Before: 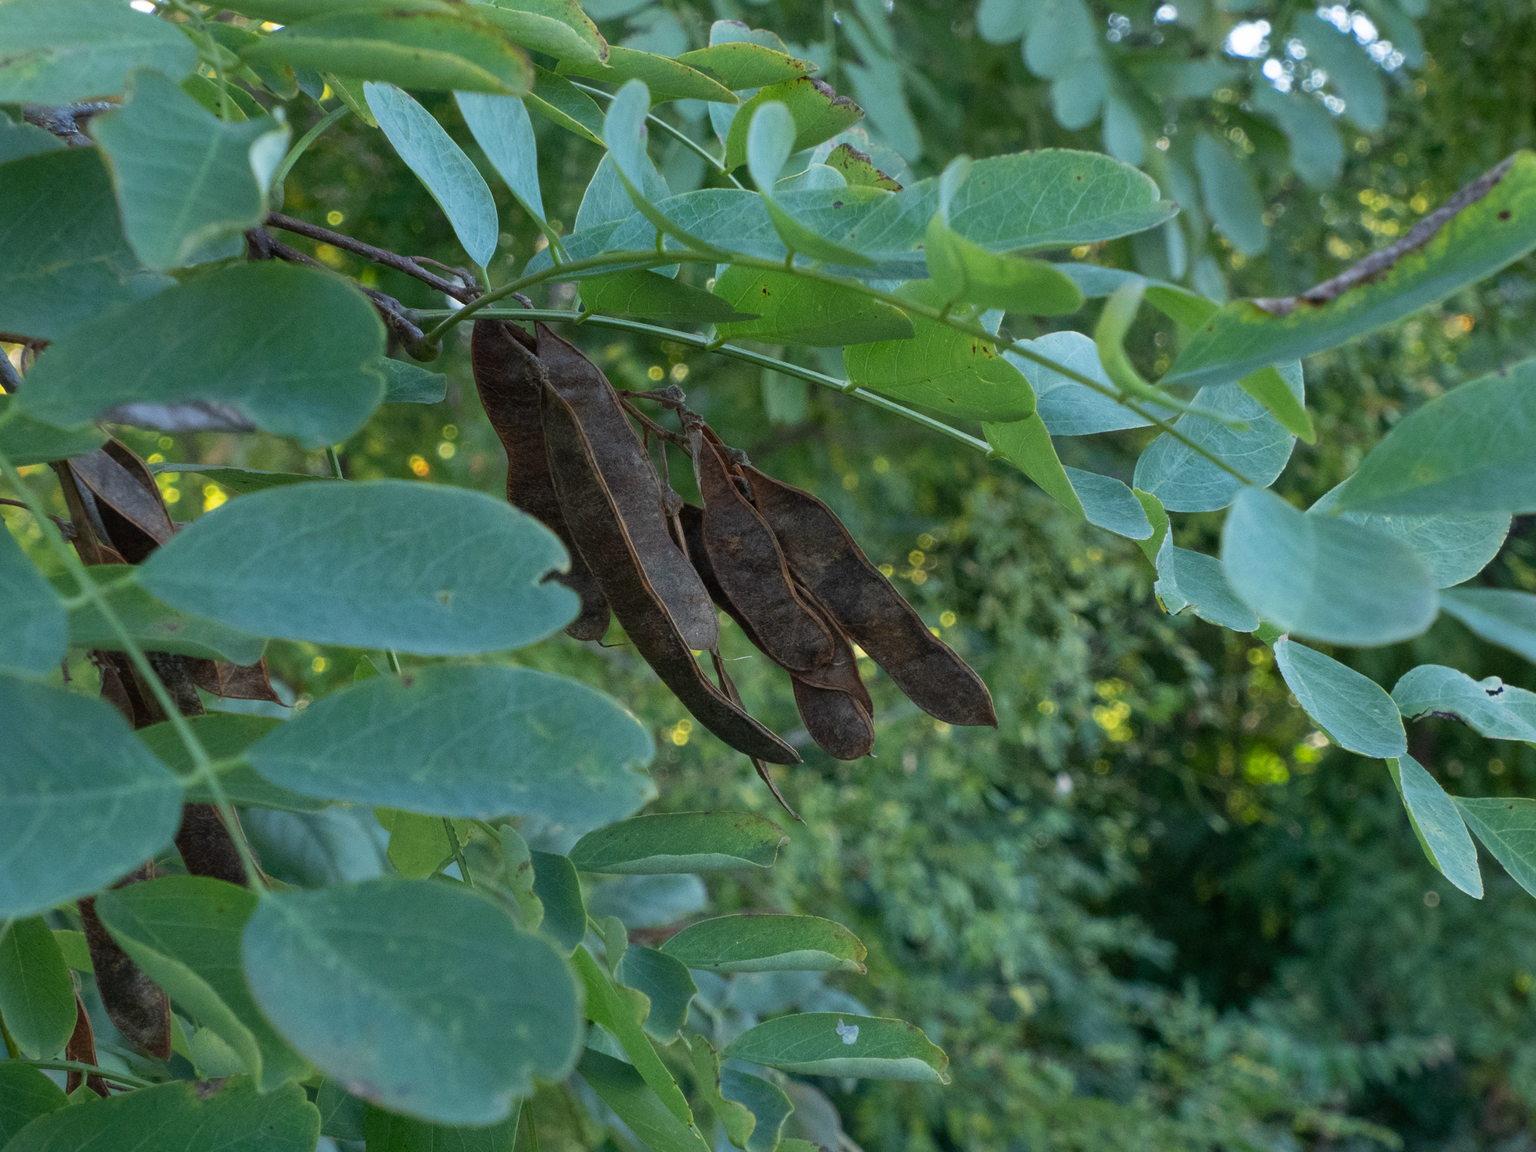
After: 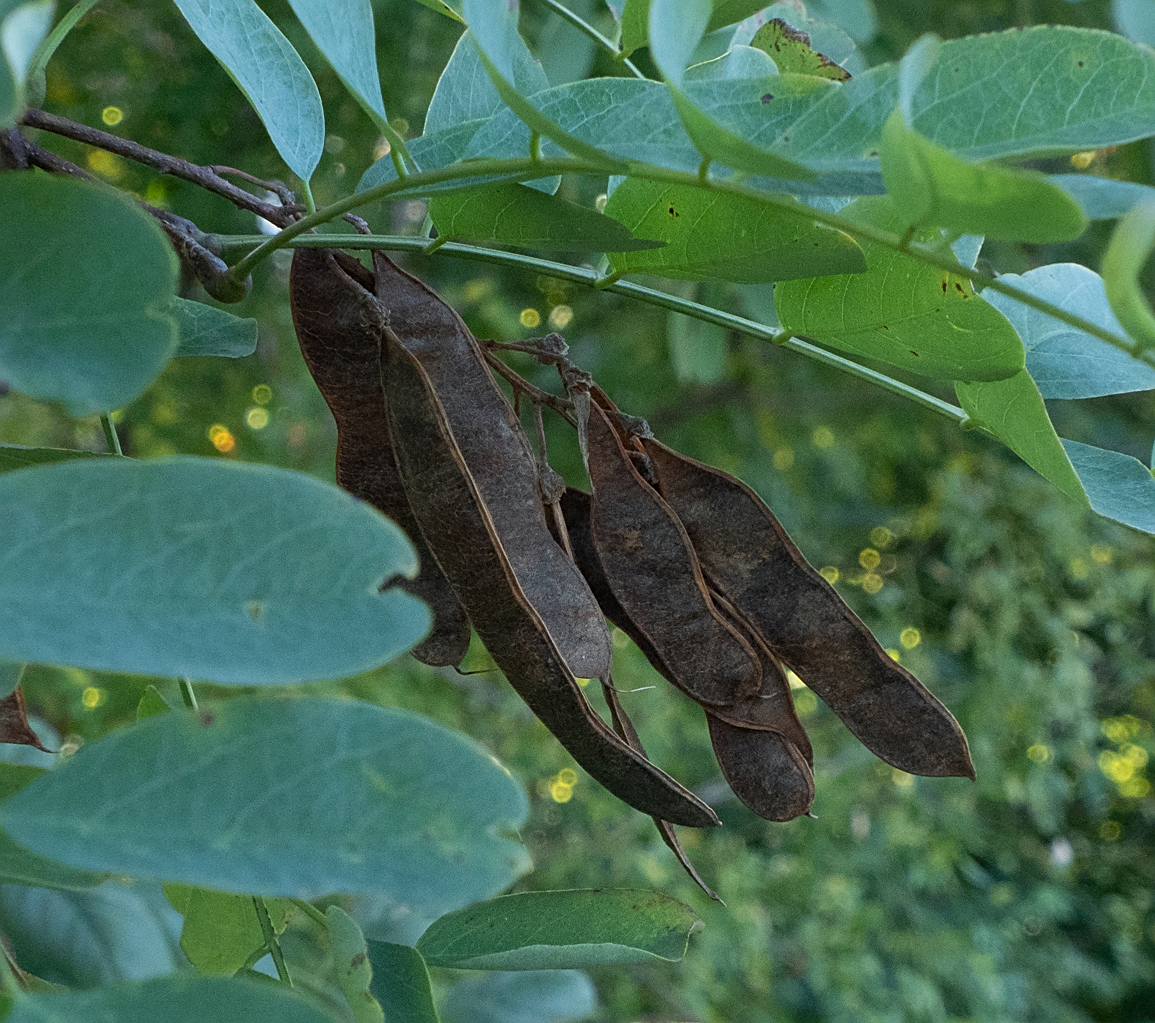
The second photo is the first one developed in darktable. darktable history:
sharpen: on, module defaults
crop: left 16.202%, top 11.208%, right 26.045%, bottom 20.557%
white balance: red 0.988, blue 1.017
